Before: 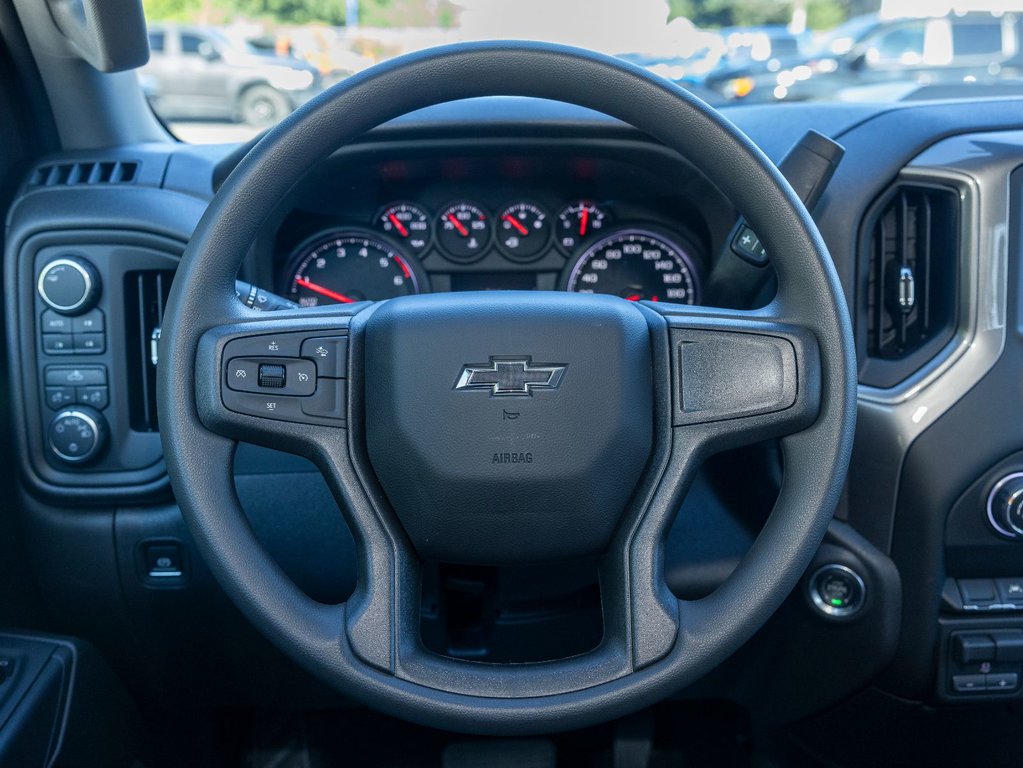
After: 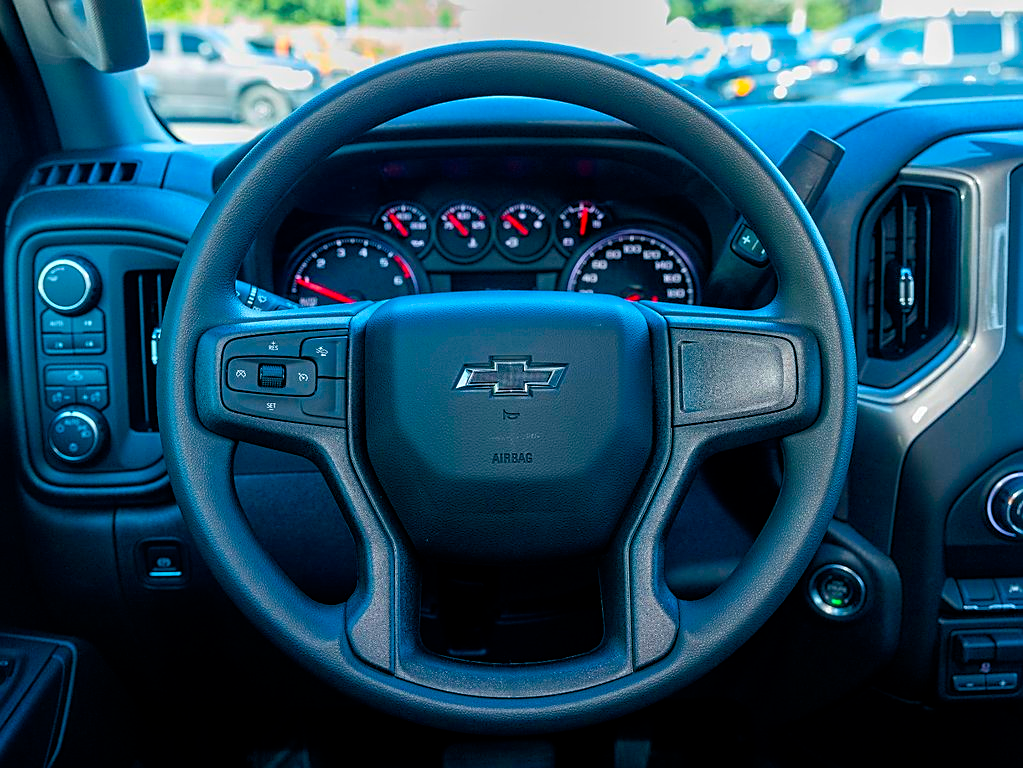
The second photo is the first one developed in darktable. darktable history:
sharpen: on, module defaults
color balance rgb: power › luminance -3.898%, power › hue 140.83°, perceptual saturation grading › global saturation 36.328%, perceptual saturation grading › shadows 35.355%, global vibrance 20%
